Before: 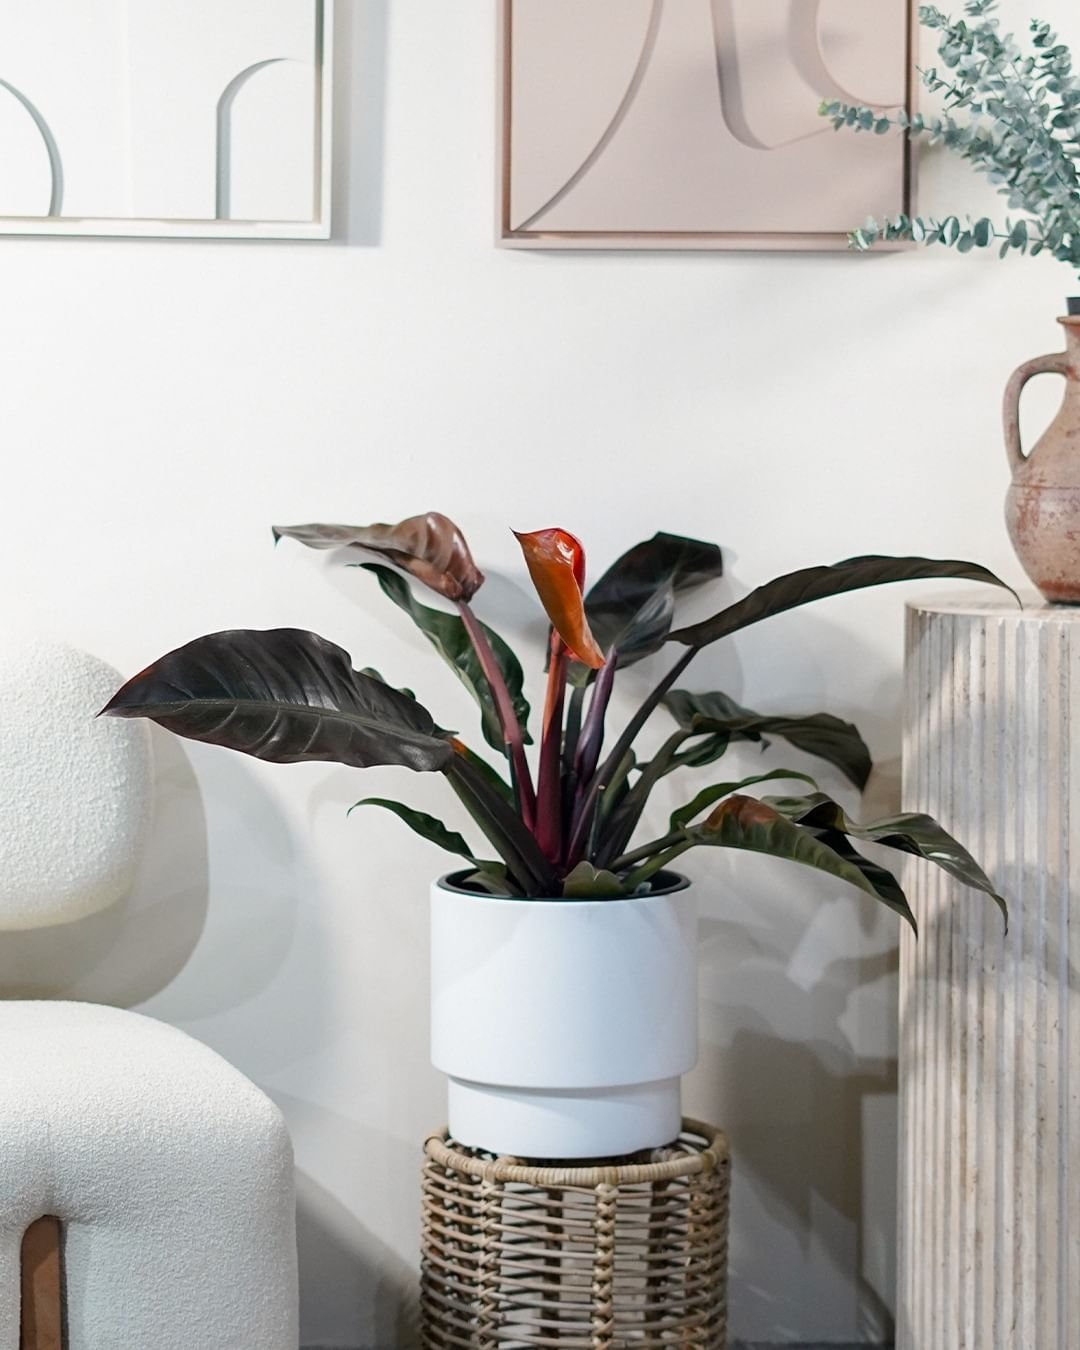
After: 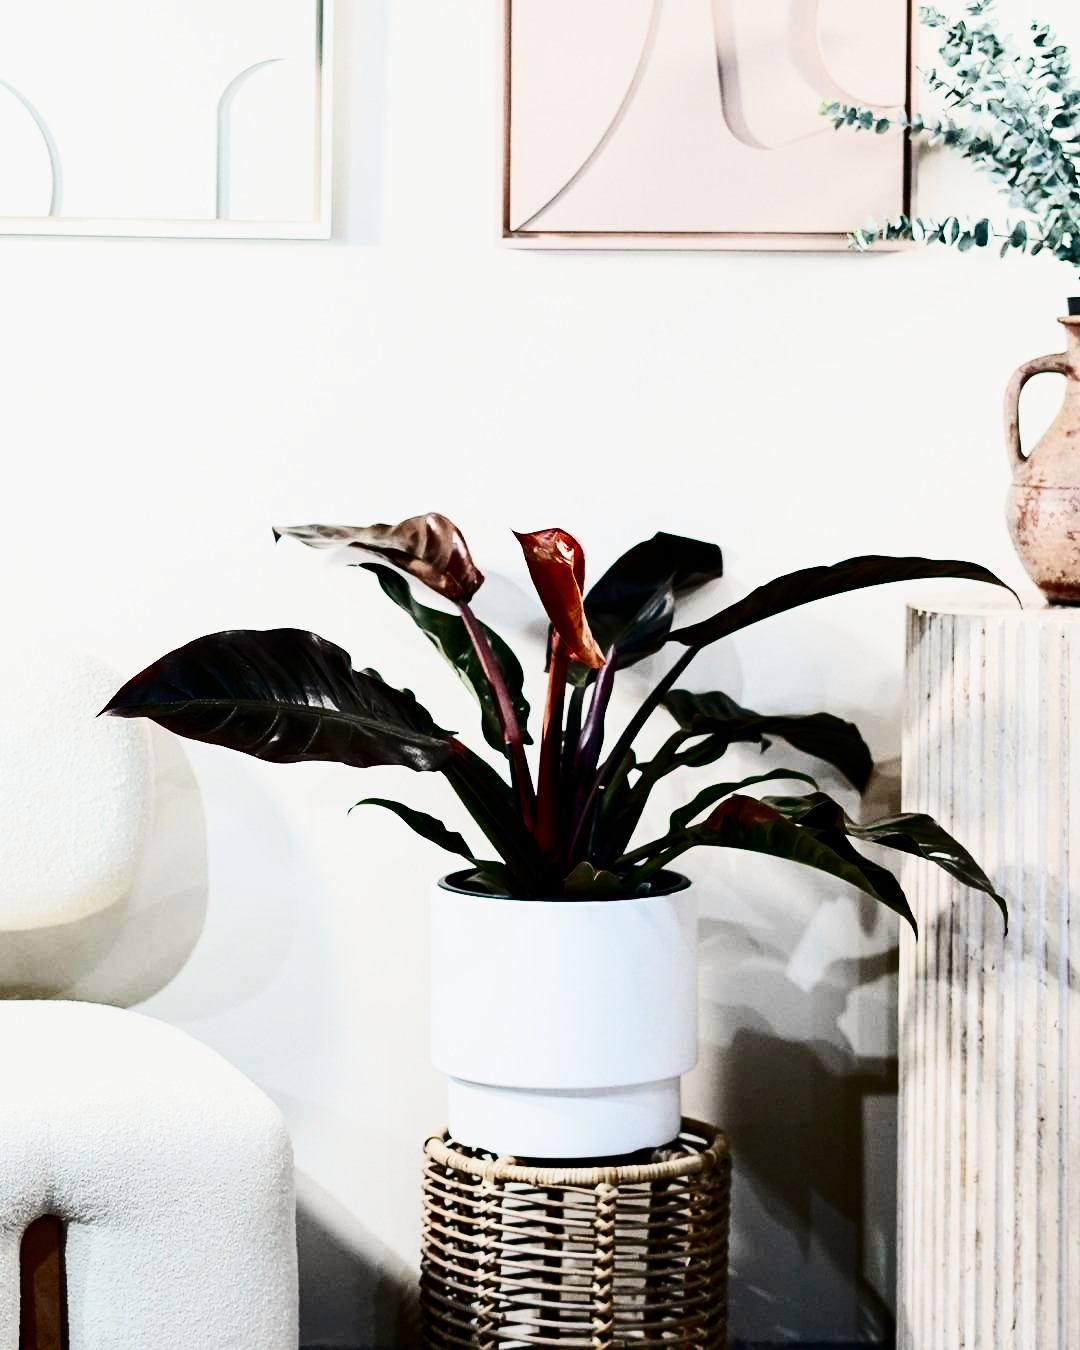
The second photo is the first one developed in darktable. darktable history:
contrast brightness saturation: contrast 0.5, saturation -0.1
velvia: on, module defaults
sigmoid: contrast 1.7, skew -0.1, preserve hue 0%, red attenuation 0.1, red rotation 0.035, green attenuation 0.1, green rotation -0.017, blue attenuation 0.15, blue rotation -0.052, base primaries Rec2020
